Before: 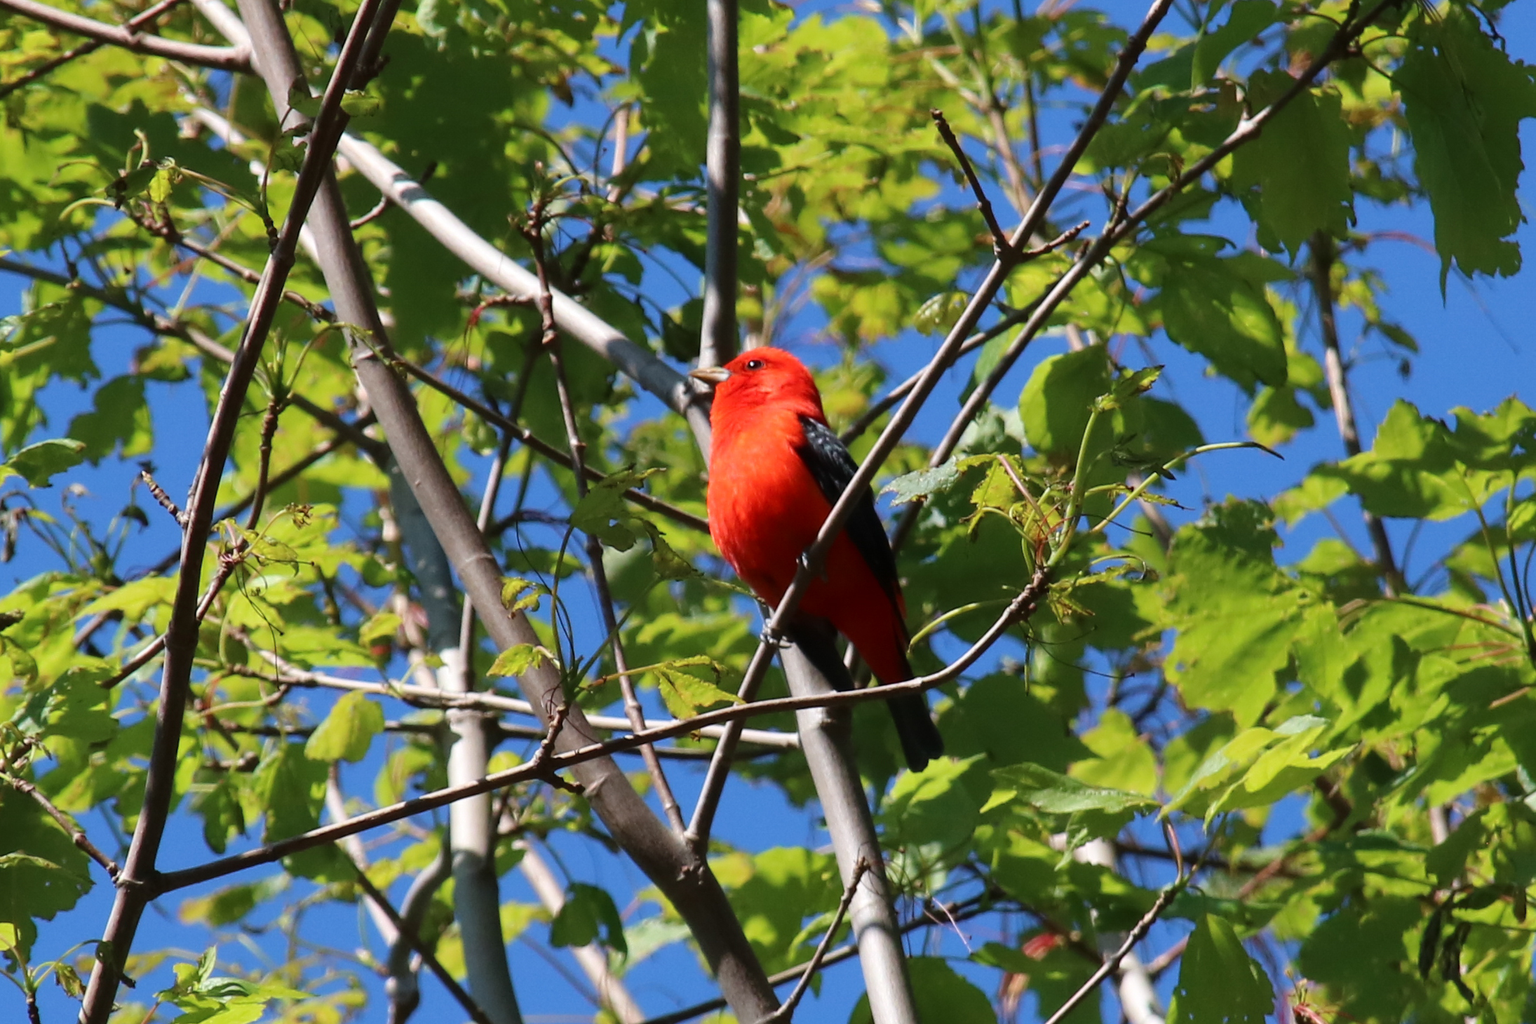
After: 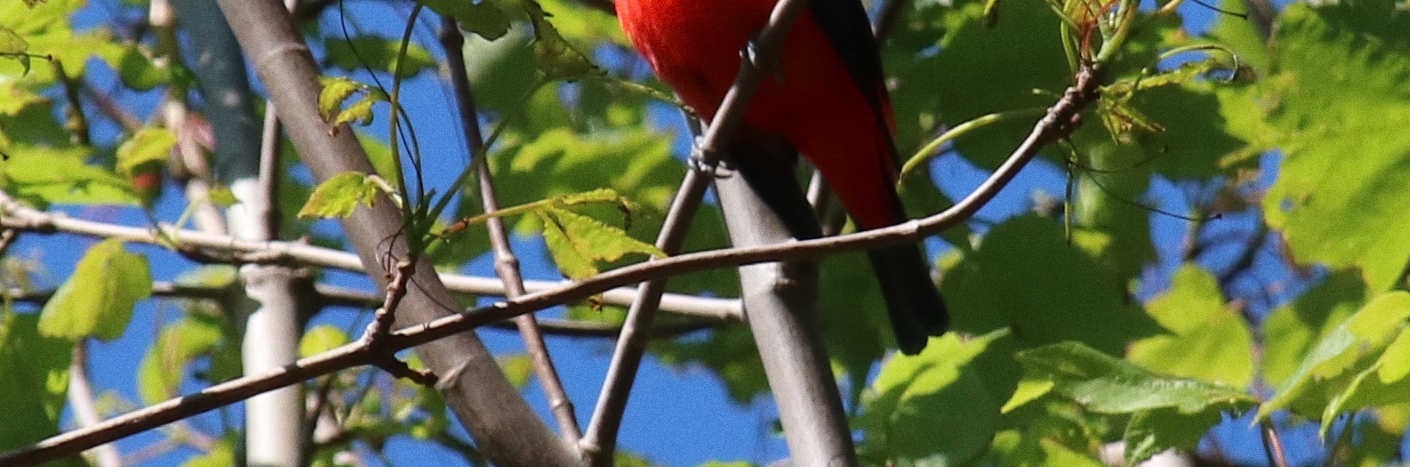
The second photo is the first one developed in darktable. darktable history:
grain: coarseness 0.47 ISO
crop: left 18.091%, top 51.13%, right 17.525%, bottom 16.85%
